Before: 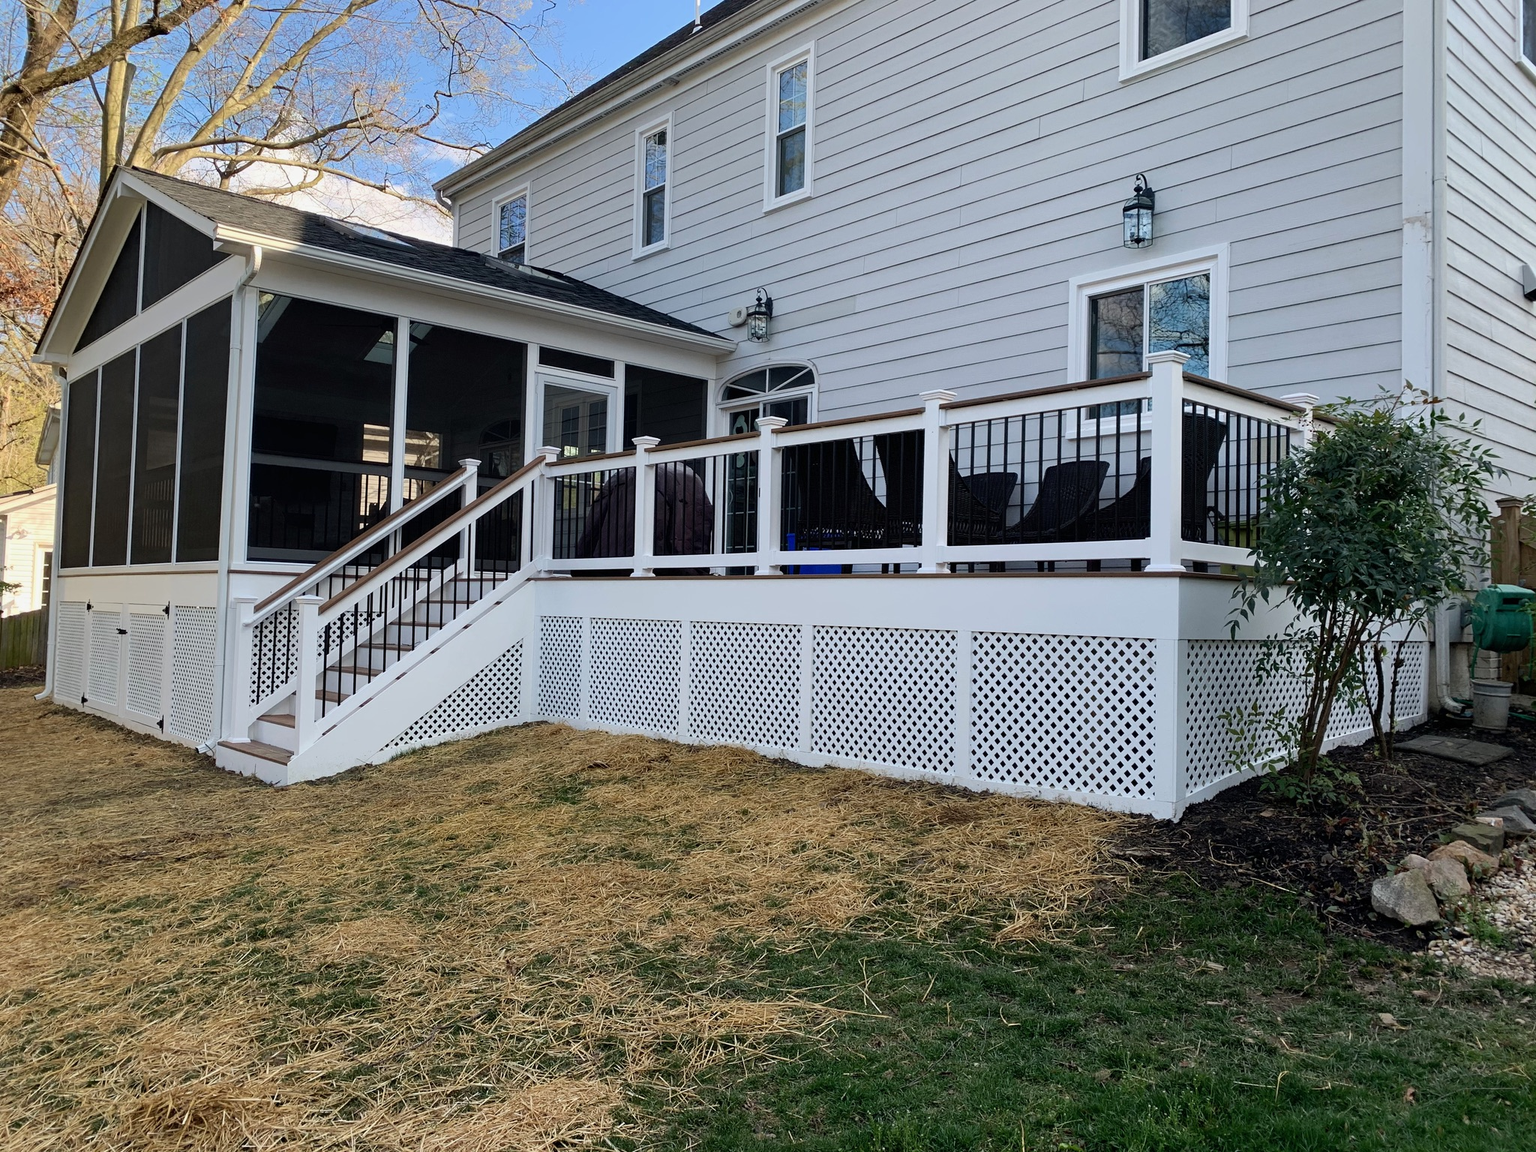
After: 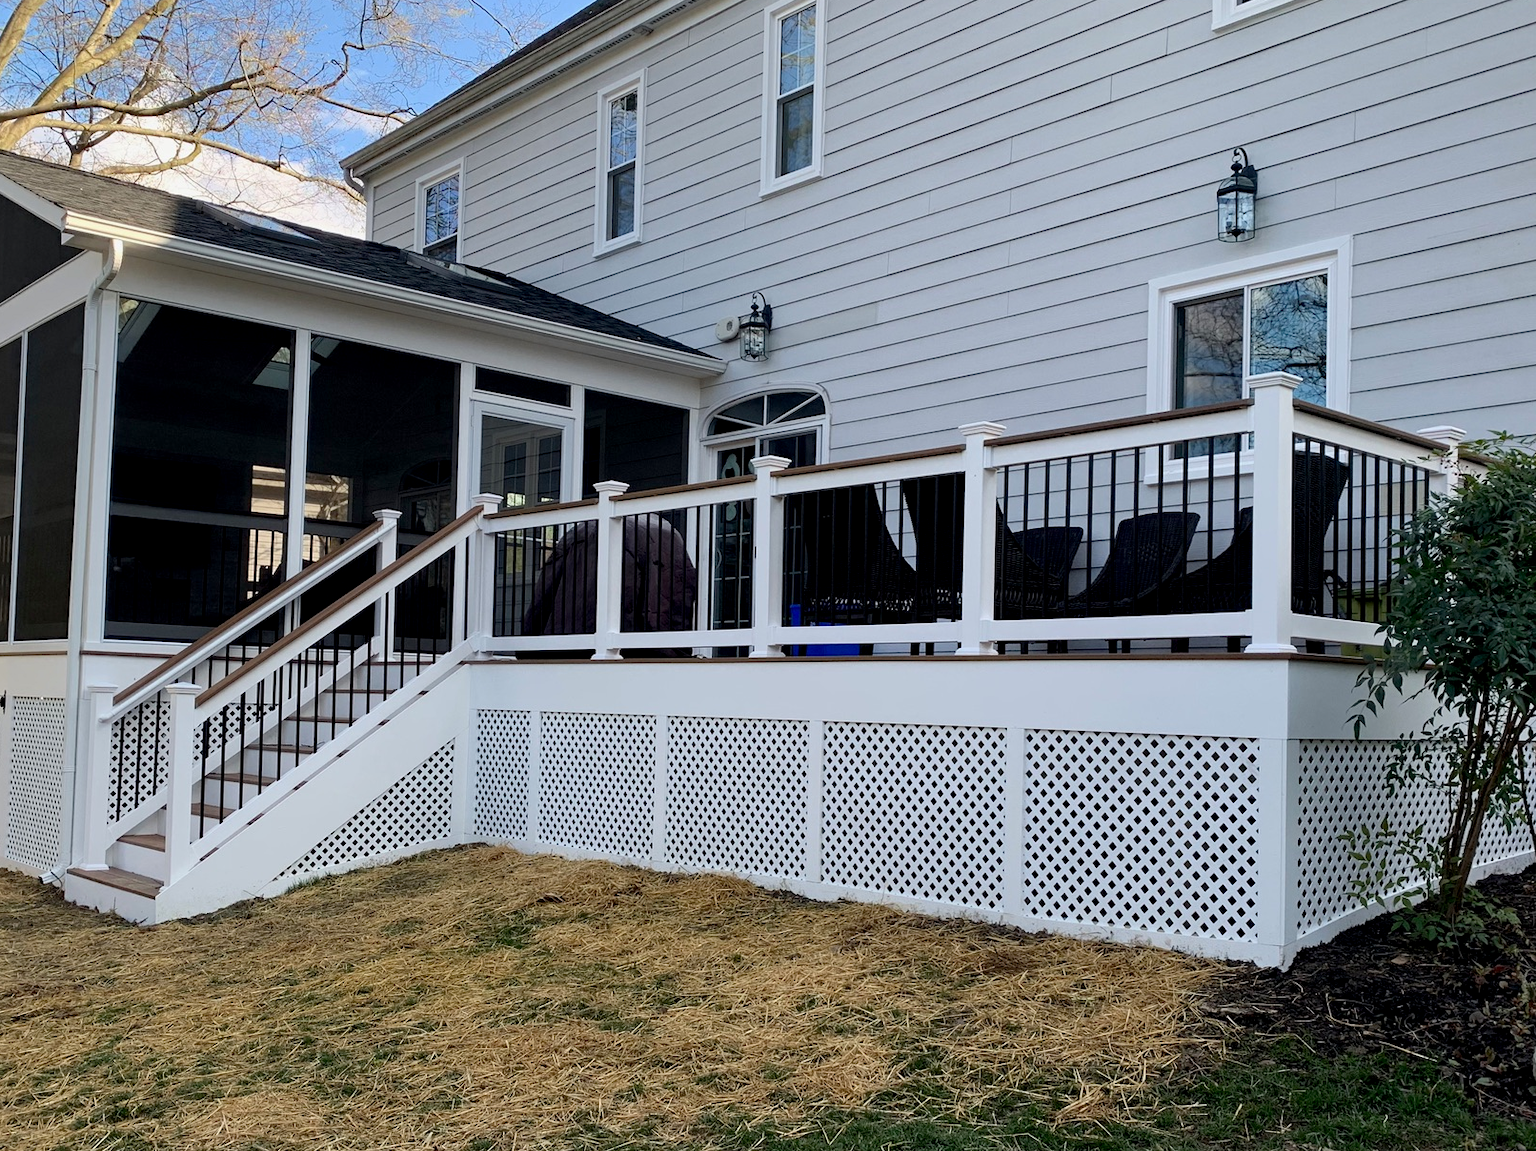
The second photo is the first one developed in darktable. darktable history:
crop and rotate: left 10.771%, top 5.034%, right 10.486%, bottom 16.297%
